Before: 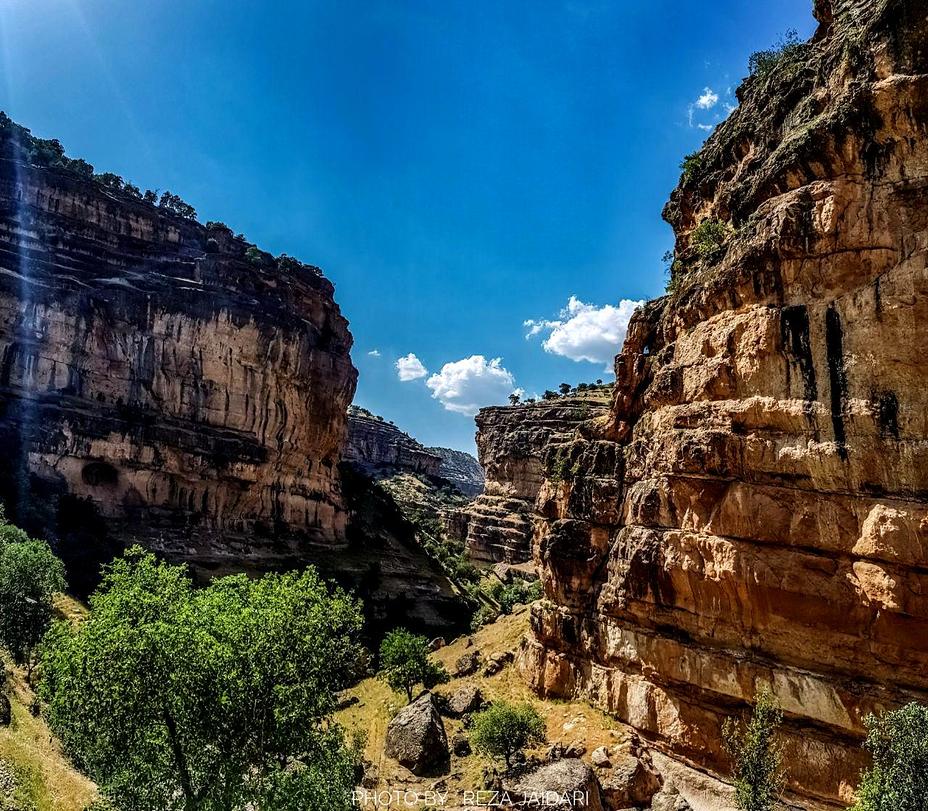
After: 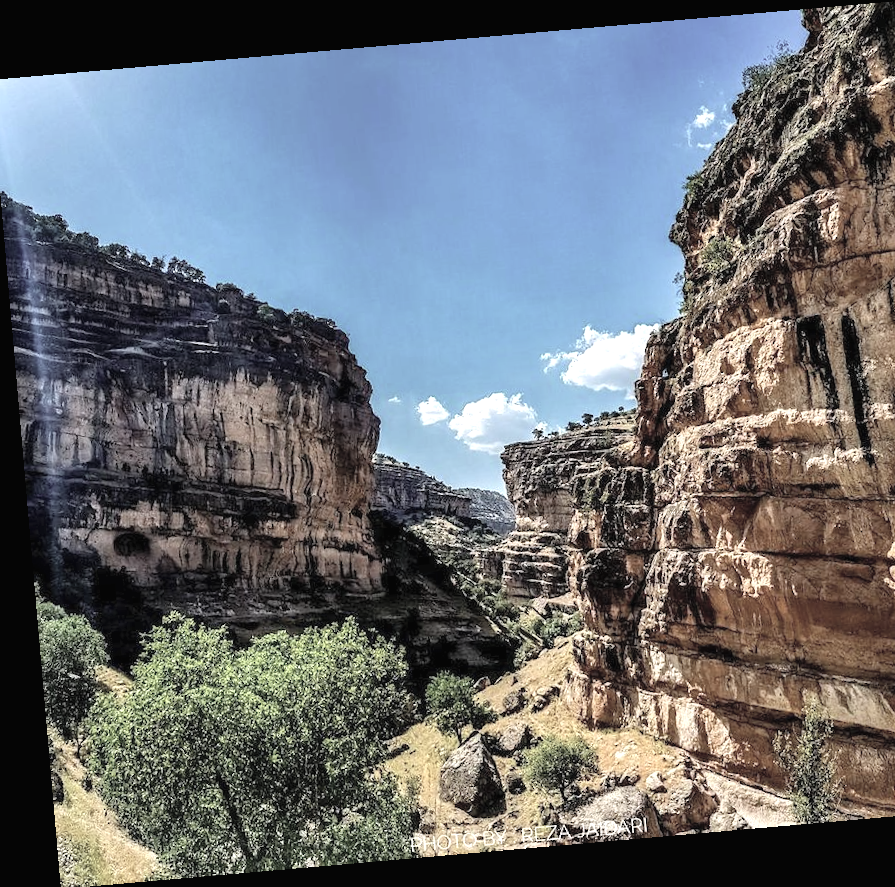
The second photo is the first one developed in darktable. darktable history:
rotate and perspective: rotation -4.98°, automatic cropping off
contrast brightness saturation: brightness 0.18, saturation -0.5
exposure: black level correction 0, exposure 0.6 EV, compensate exposure bias true, compensate highlight preservation false
crop and rotate: left 1.088%, right 8.807%
